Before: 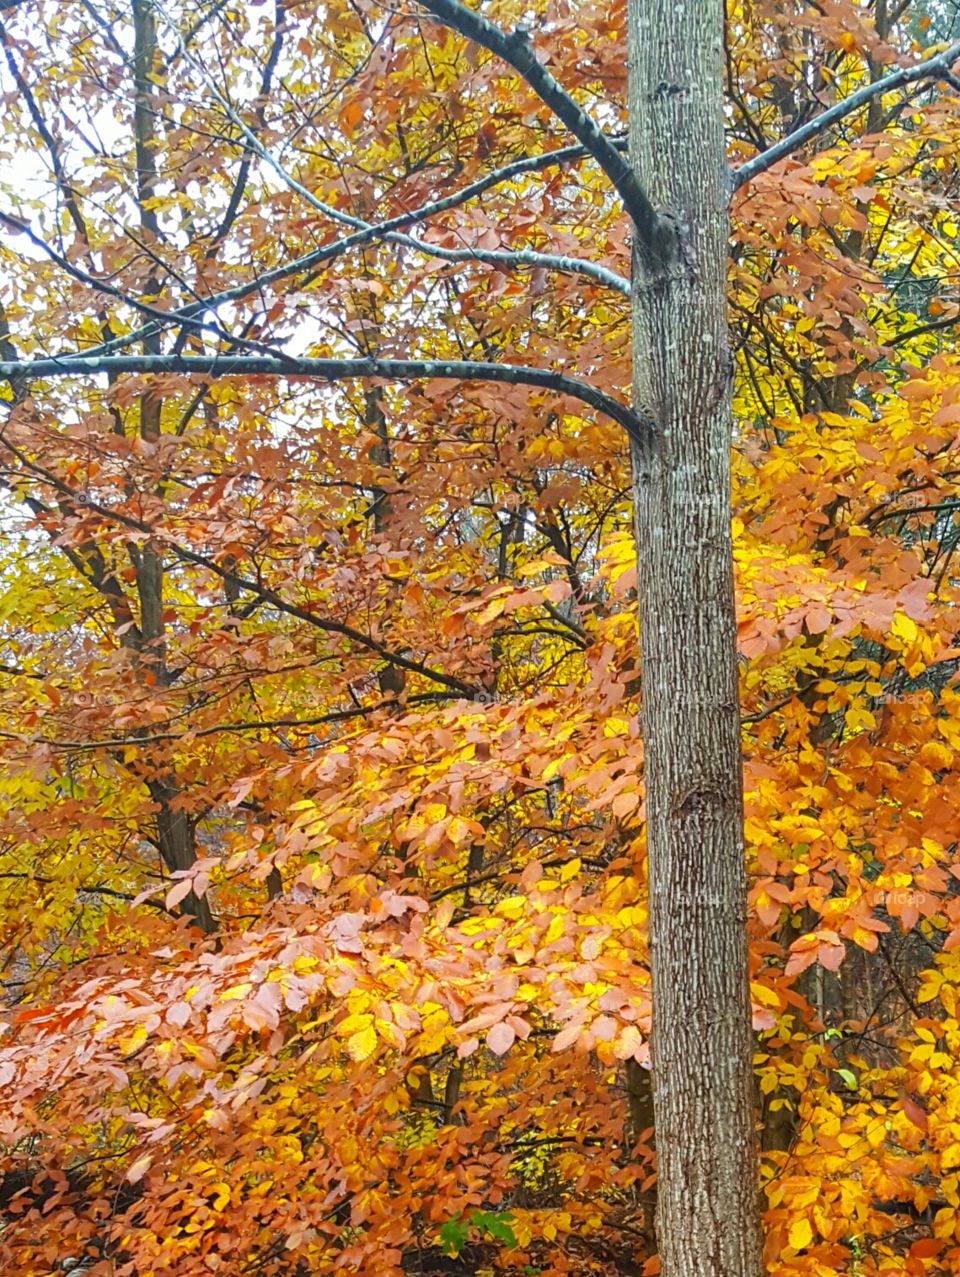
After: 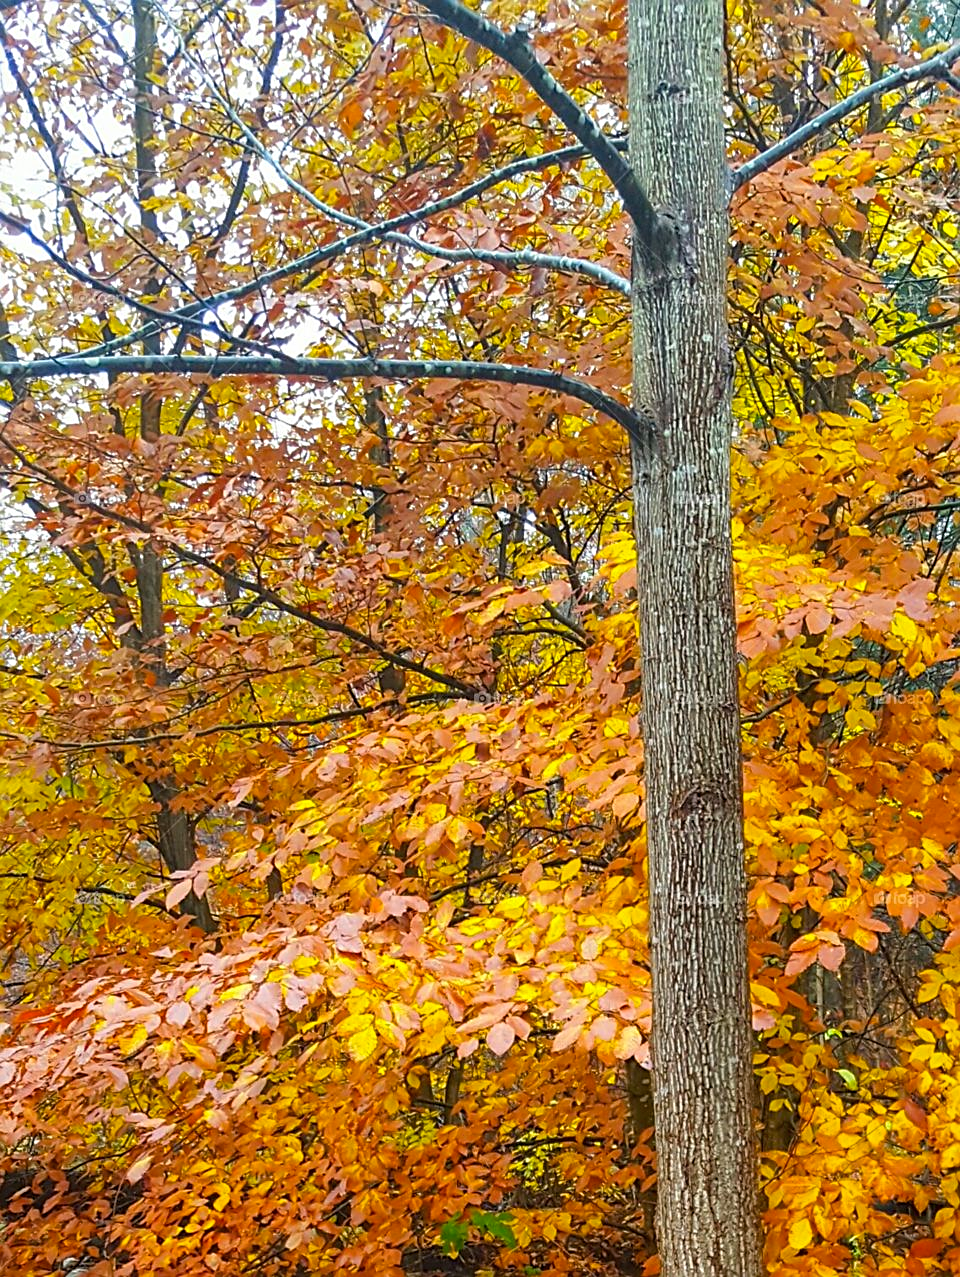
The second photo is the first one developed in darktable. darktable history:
color balance rgb: perceptual saturation grading › global saturation 17.775%
sharpen: amount 0.493
